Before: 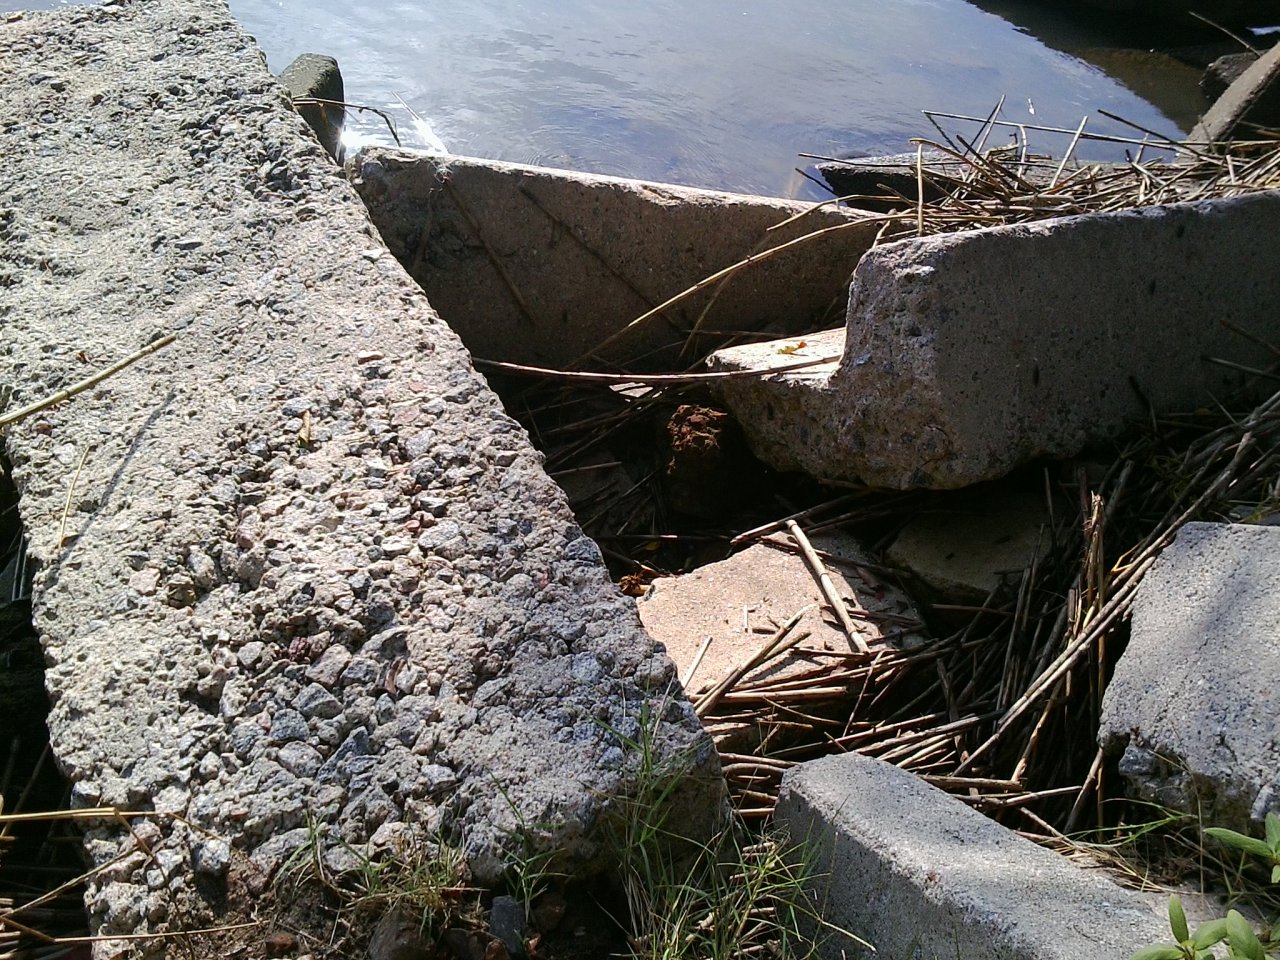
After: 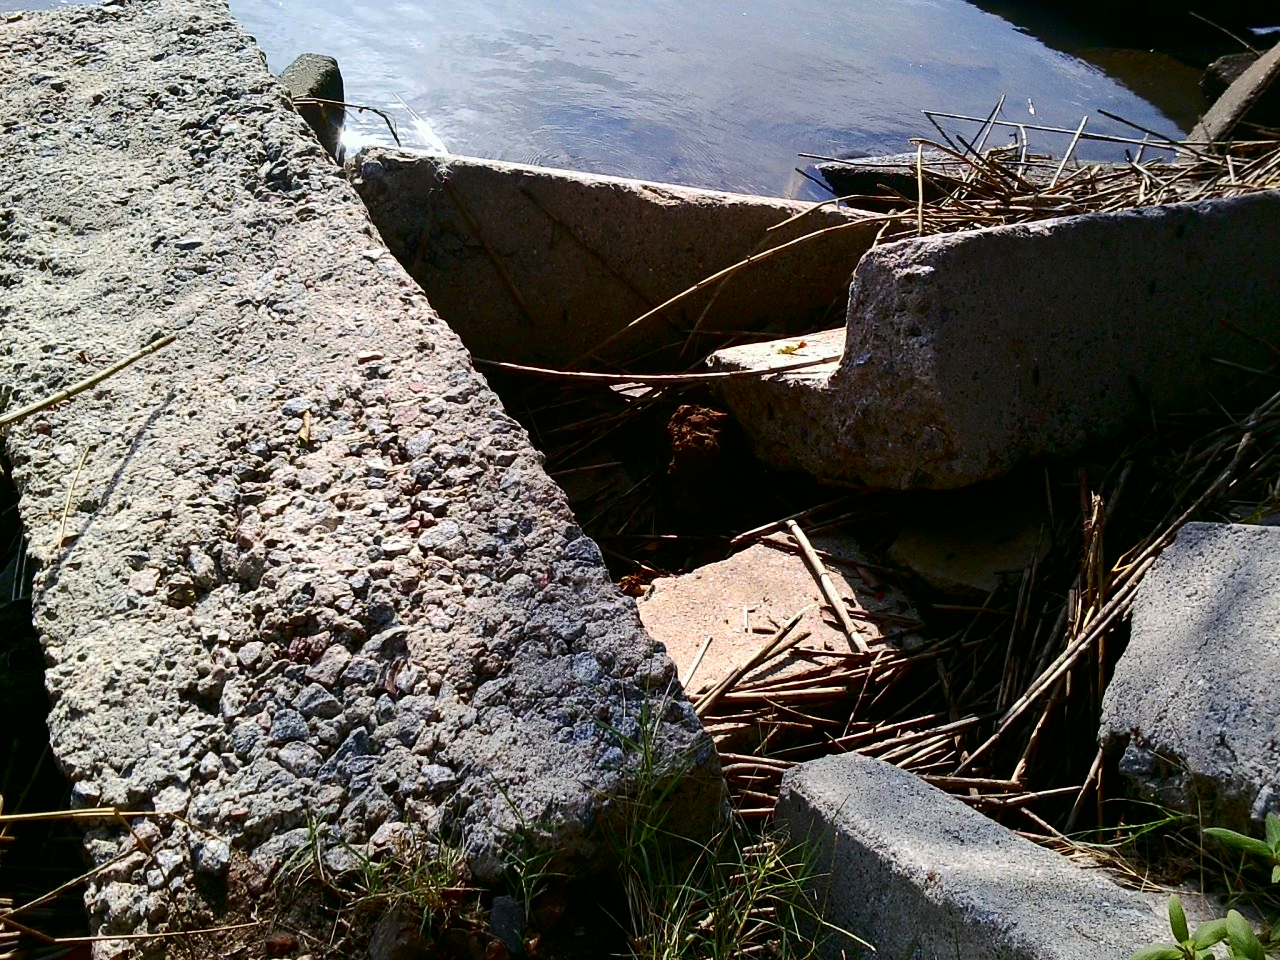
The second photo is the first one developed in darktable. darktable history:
contrast brightness saturation: contrast 0.194, brightness -0.114, saturation 0.214
